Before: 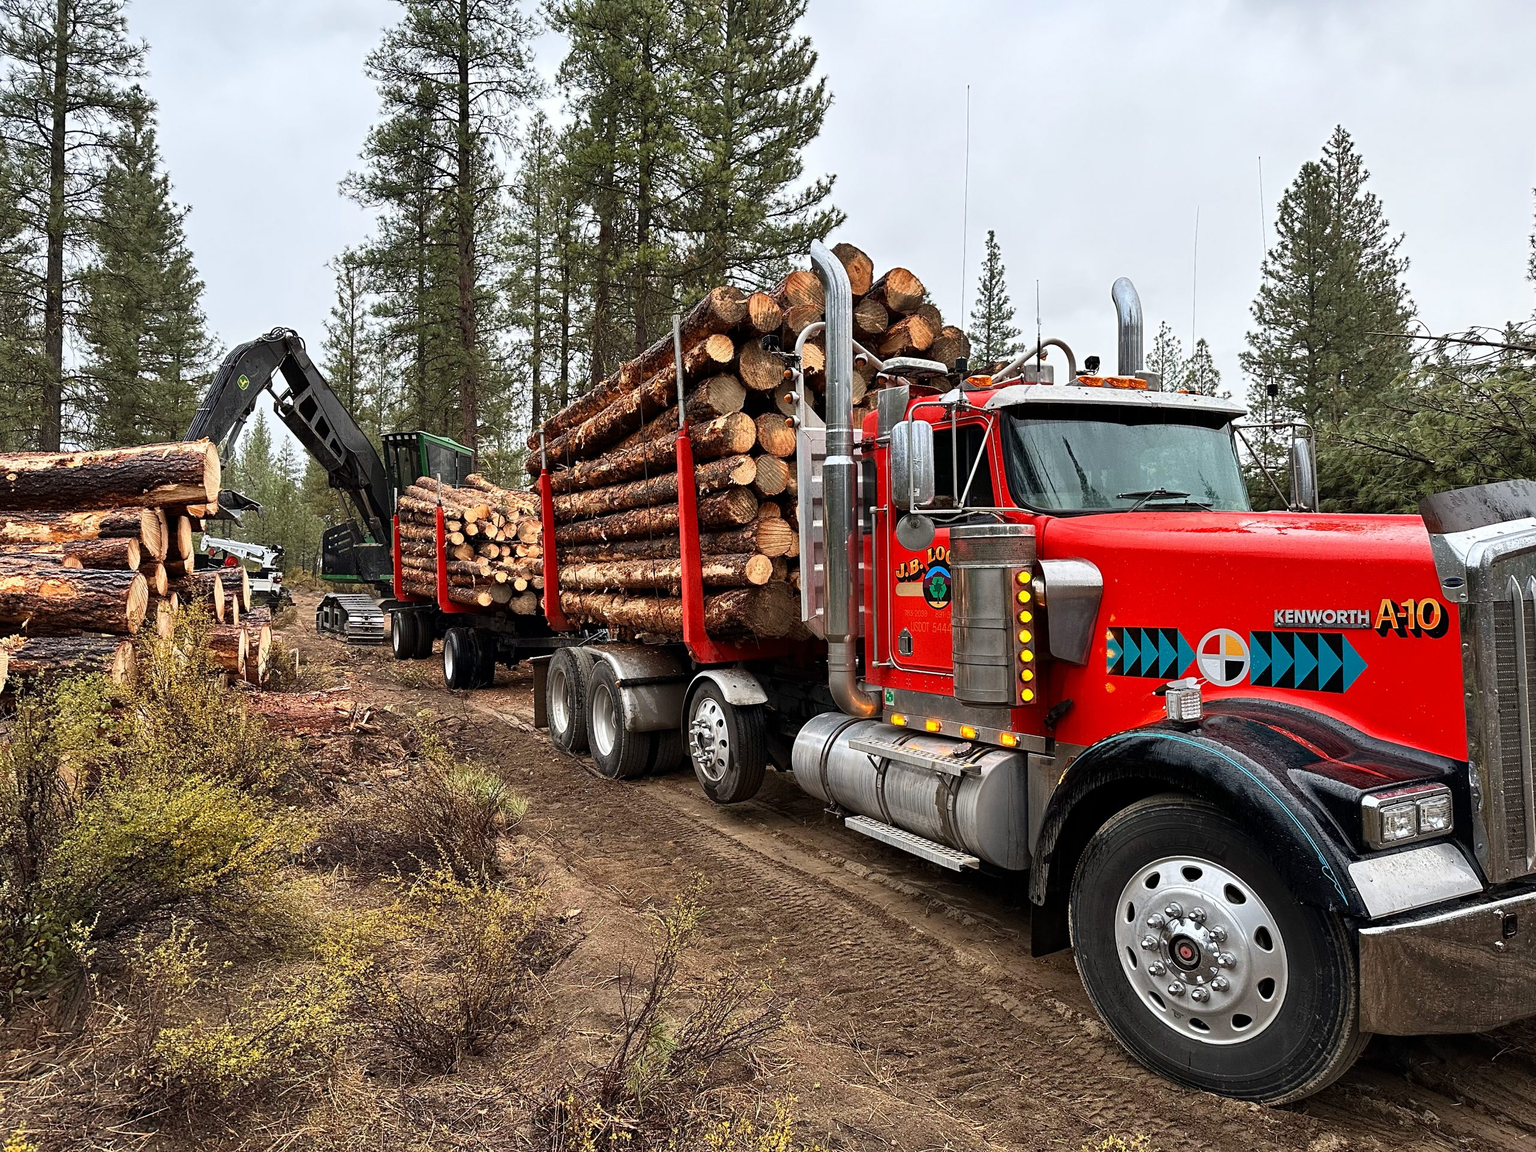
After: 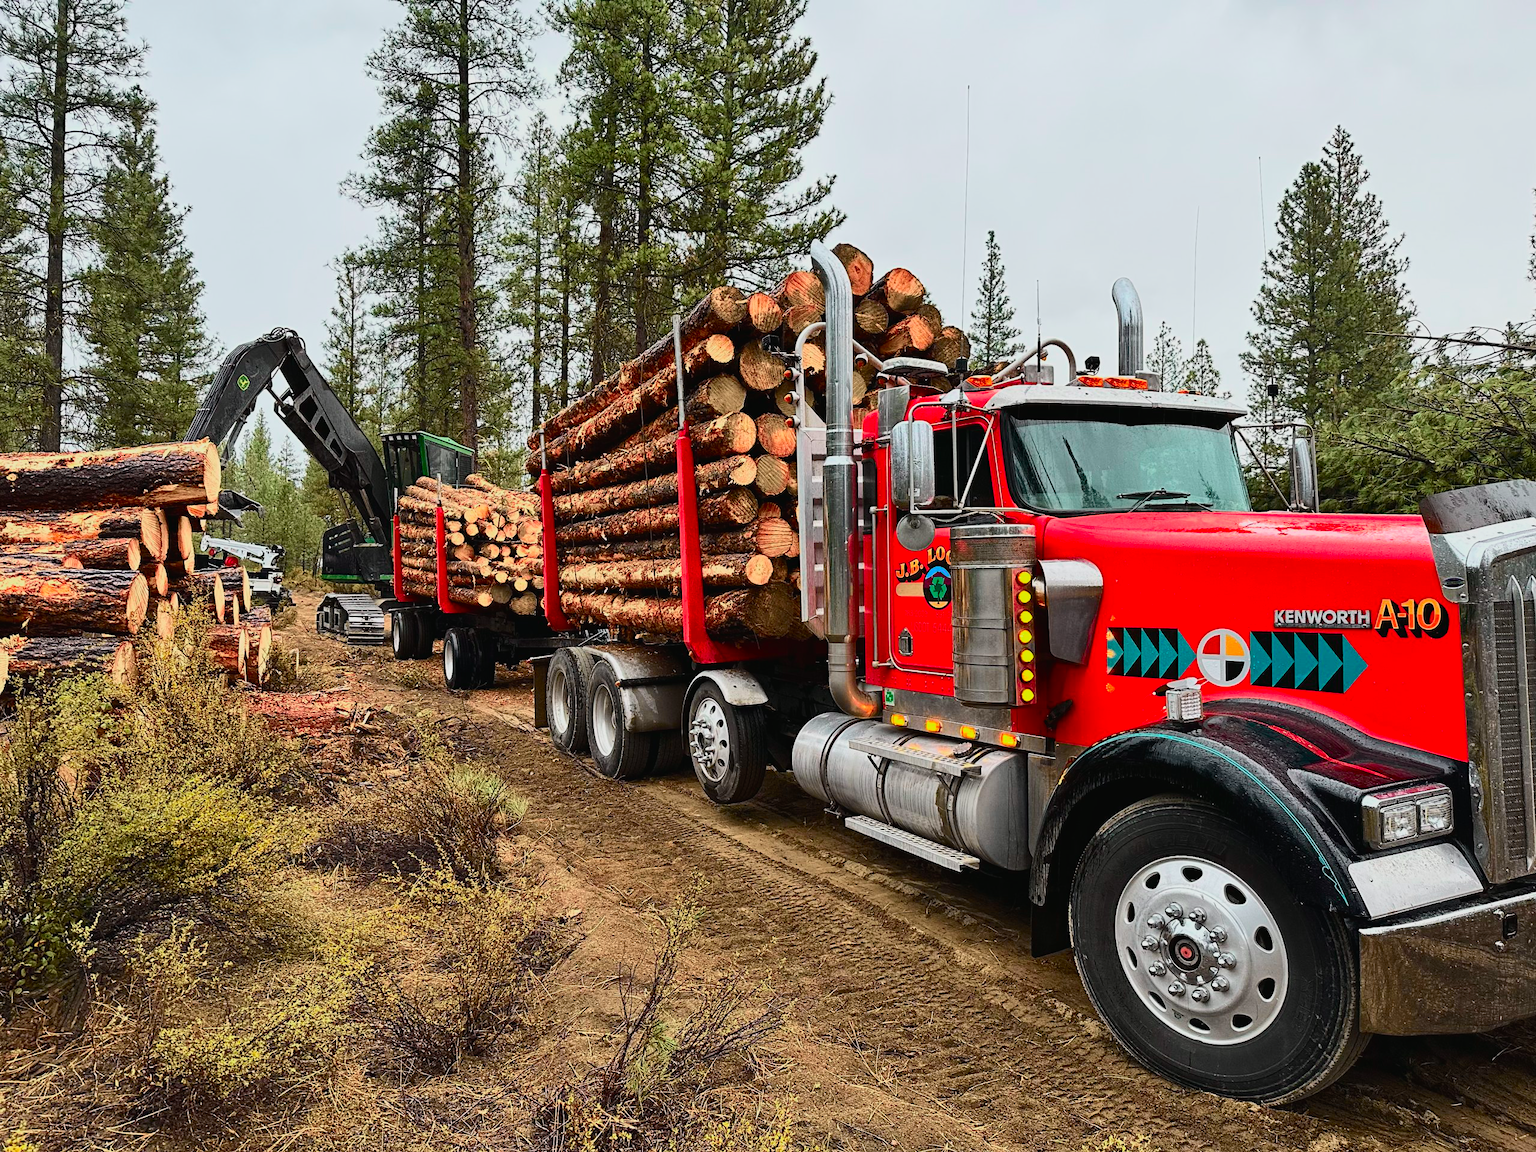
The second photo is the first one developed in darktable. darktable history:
tone curve: curves: ch0 [(0, 0.018) (0.036, 0.038) (0.15, 0.131) (0.27, 0.247) (0.503, 0.556) (0.763, 0.785) (1, 0.919)]; ch1 [(0, 0) (0.203, 0.158) (0.333, 0.283) (0.451, 0.417) (0.502, 0.5) (0.519, 0.522) (0.562, 0.588) (0.603, 0.664) (0.722, 0.813) (1, 1)]; ch2 [(0, 0) (0.29, 0.295) (0.404, 0.436) (0.497, 0.499) (0.521, 0.523) (0.561, 0.605) (0.639, 0.664) (0.712, 0.764) (1, 1)], color space Lab, independent channels, preserve colors none
